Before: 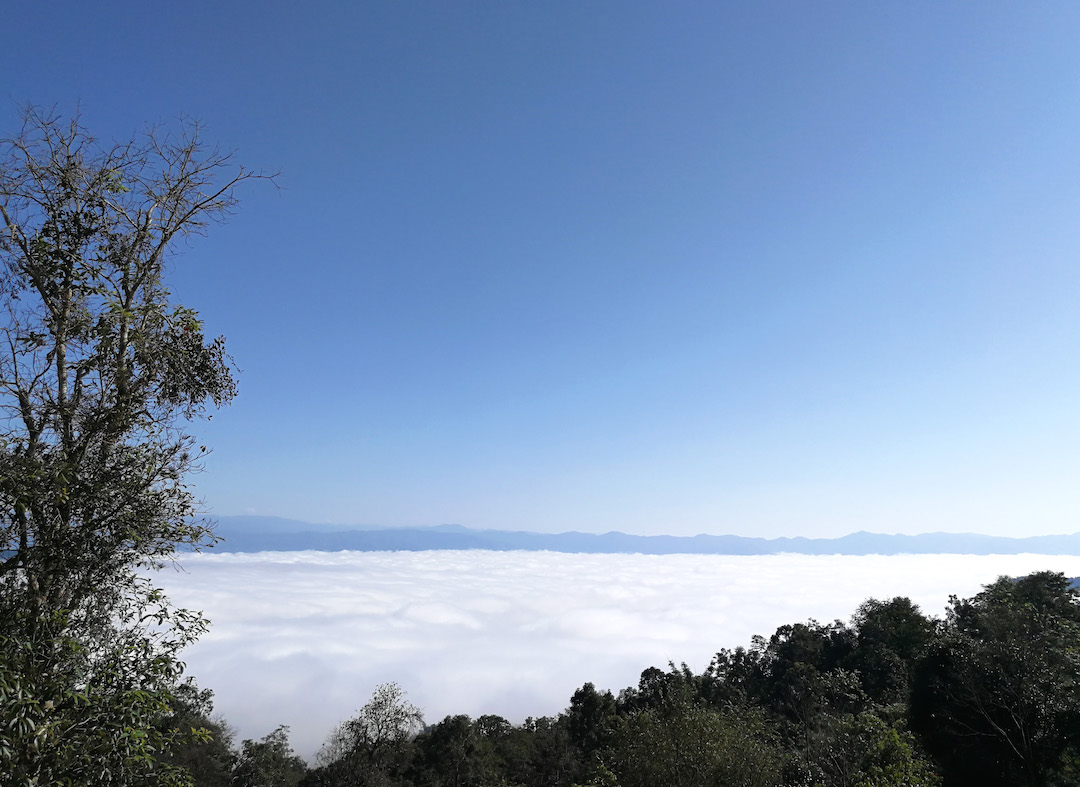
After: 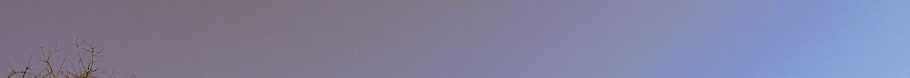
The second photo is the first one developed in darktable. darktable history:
sharpen: on, module defaults
crop and rotate: left 9.644%, top 9.491%, right 6.021%, bottom 80.509%
rgb levels: mode RGB, independent channels, levels [[0, 0.5, 1], [0, 0.521, 1], [0, 0.536, 1]]
split-toning: shadows › hue 37.98°, highlights › hue 185.58°, balance -55.261
contrast brightness saturation: contrast 0.01, saturation -0.05
